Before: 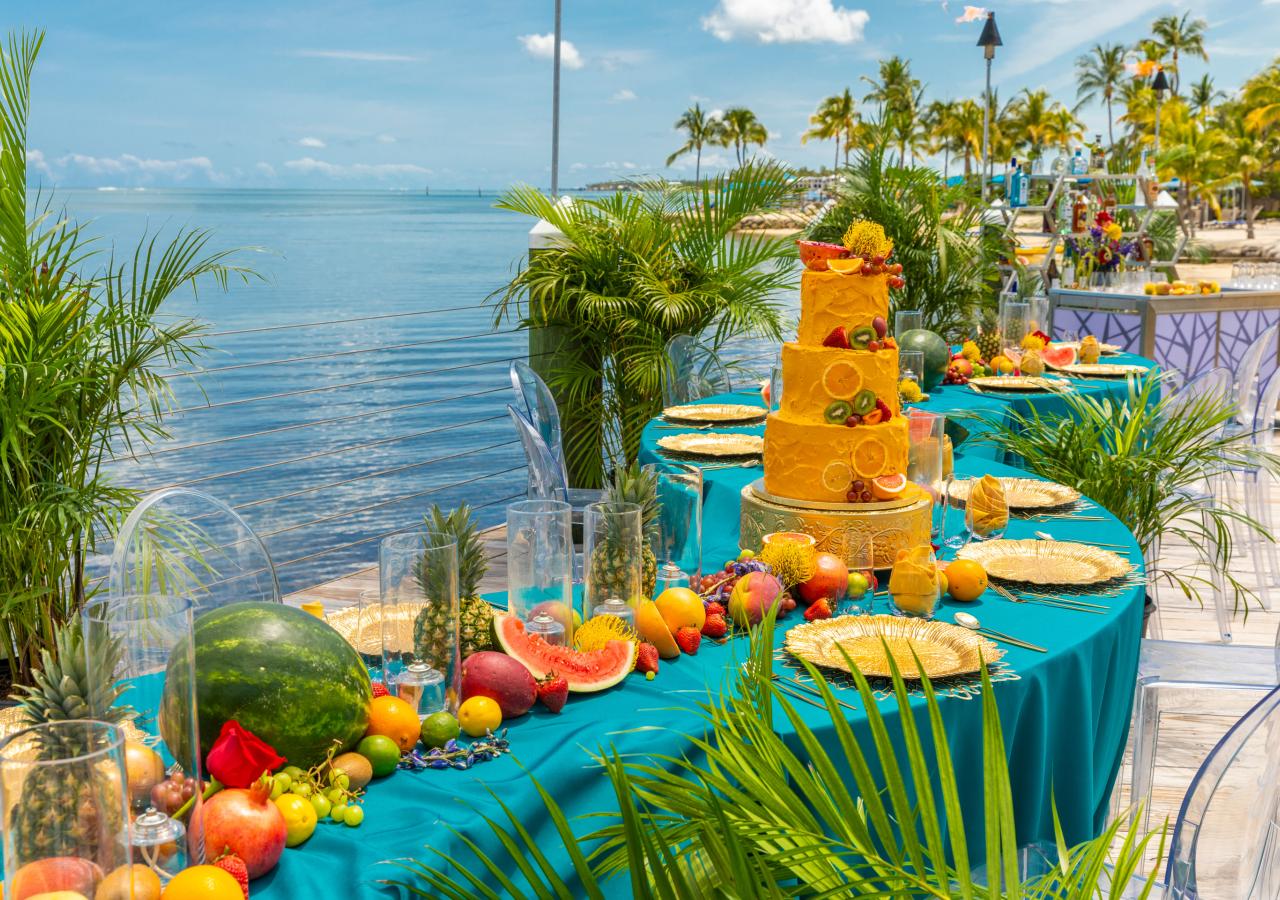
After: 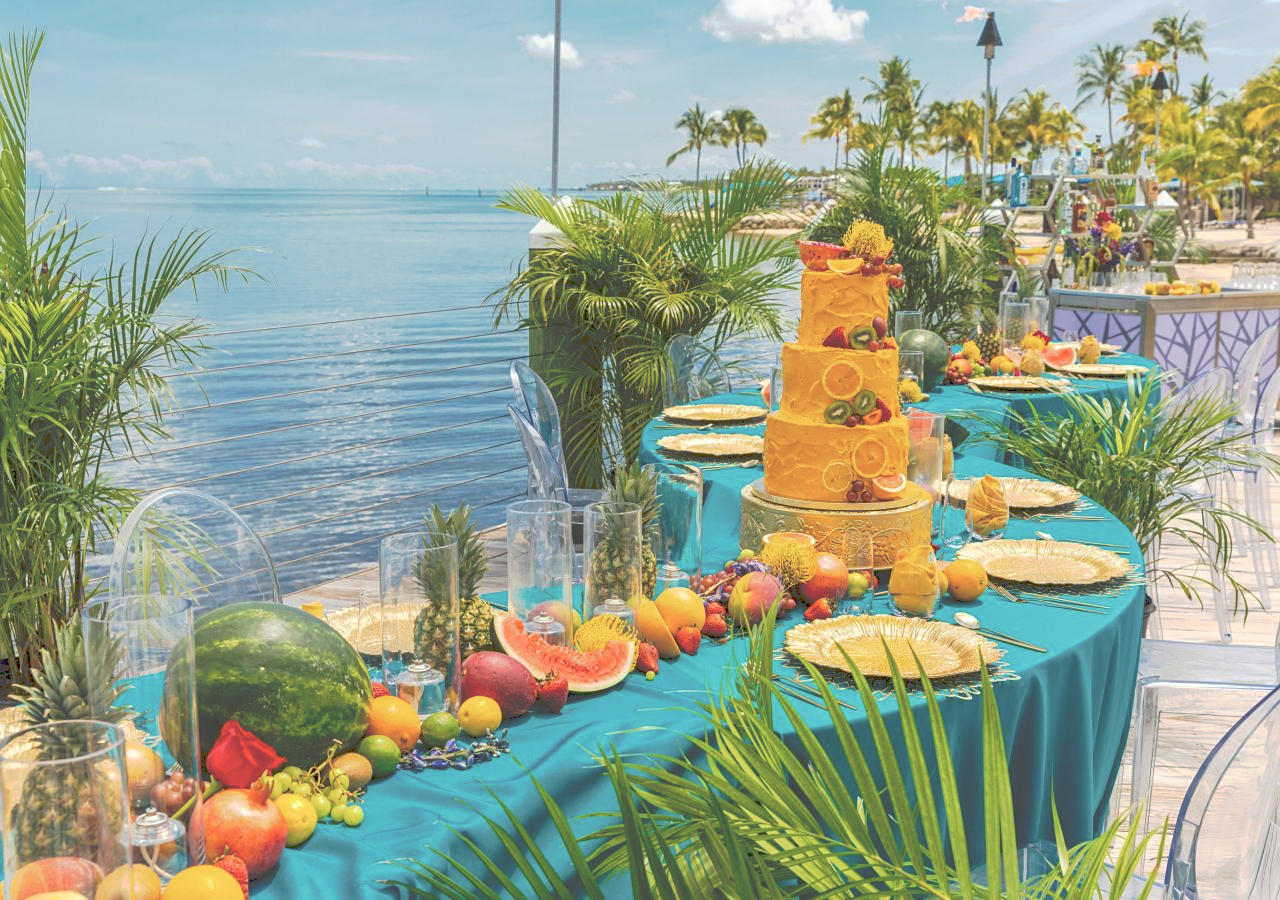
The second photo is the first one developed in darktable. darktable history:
tone curve: curves: ch0 [(0, 0) (0.003, 0.278) (0.011, 0.282) (0.025, 0.282) (0.044, 0.29) (0.069, 0.295) (0.1, 0.306) (0.136, 0.316) (0.177, 0.33) (0.224, 0.358) (0.277, 0.403) (0.335, 0.451) (0.399, 0.505) (0.468, 0.558) (0.543, 0.611) (0.623, 0.679) (0.709, 0.751) (0.801, 0.815) (0.898, 0.863) (1, 1)], preserve colors none
sharpen: amount 0.2
rgb curve: curves: ch0 [(0, 0) (0.078, 0.051) (0.929, 0.956) (1, 1)], compensate middle gray true
